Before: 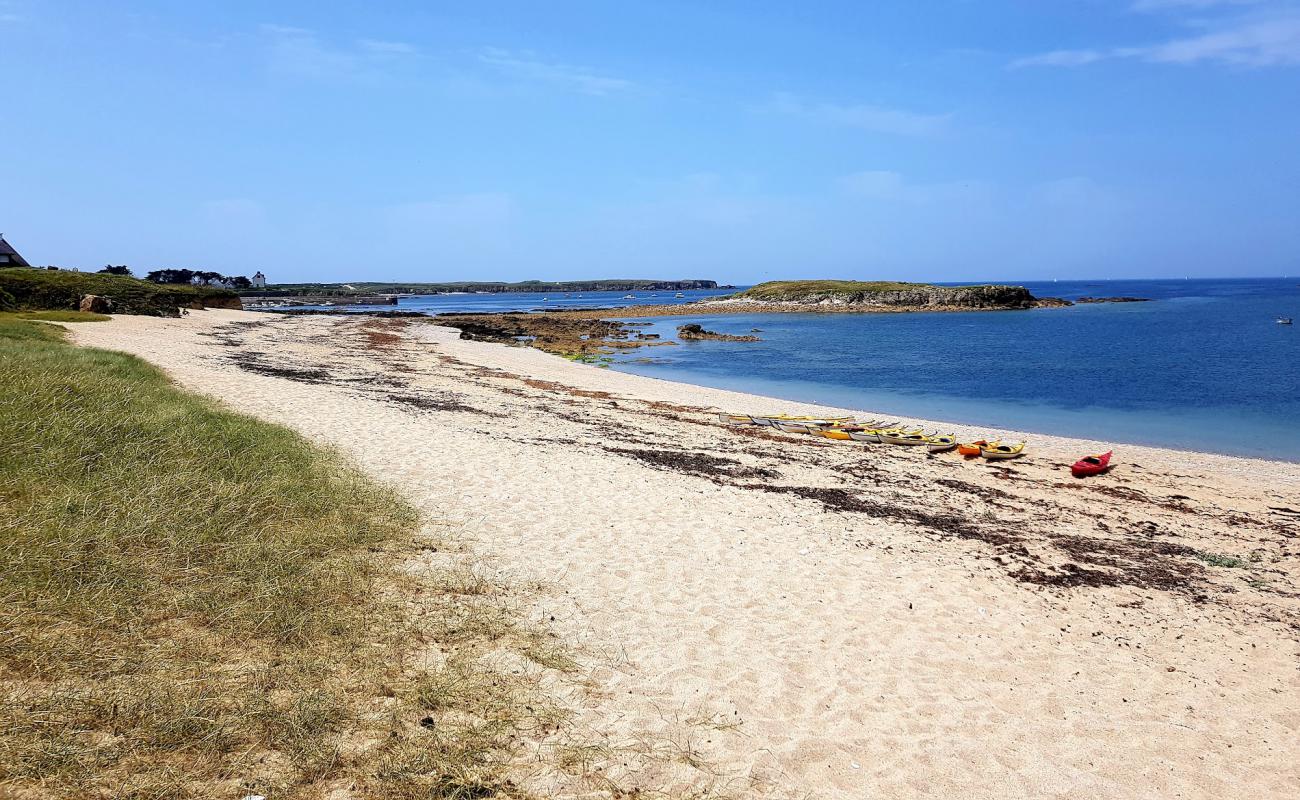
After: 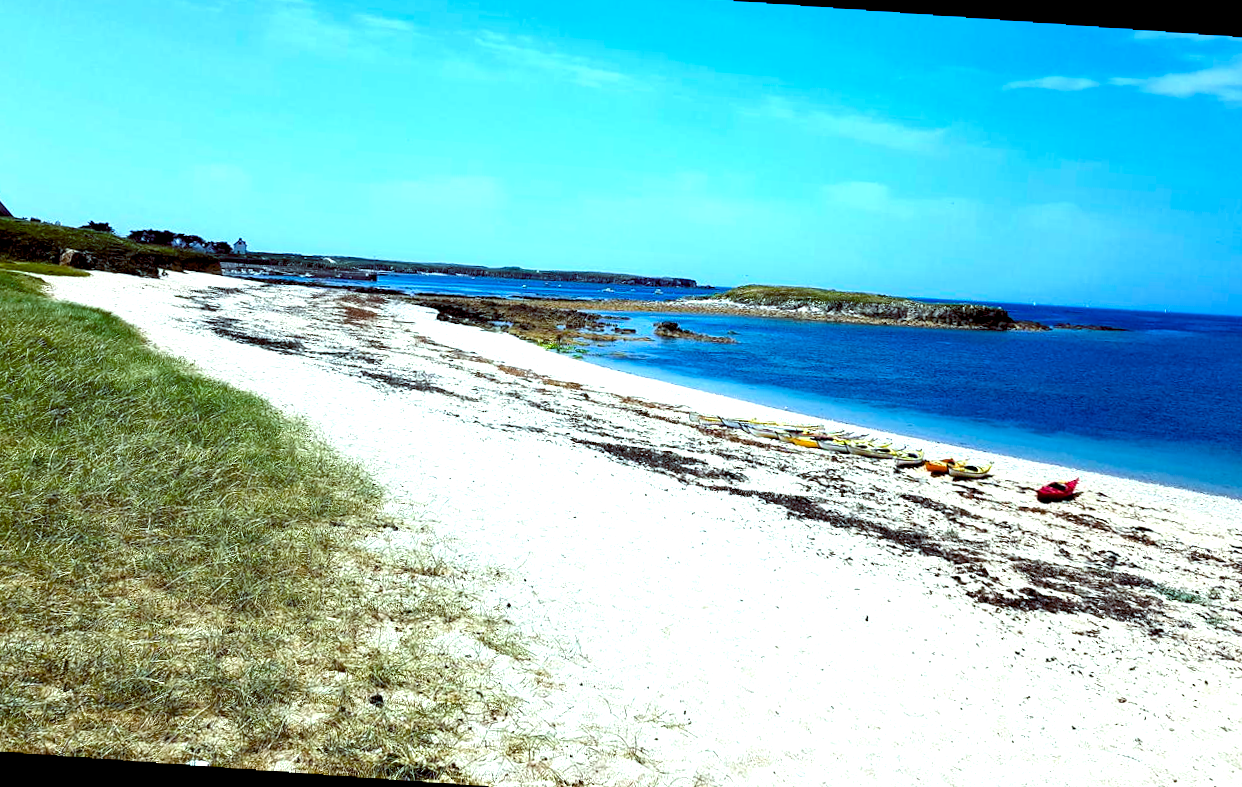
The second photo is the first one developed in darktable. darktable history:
tone equalizer: on, module defaults
rotate and perspective: rotation 1.72°, automatic cropping off
crop and rotate: angle -2.38°
color balance rgb: shadows lift › luminance -7.7%, shadows lift › chroma 2.13%, shadows lift › hue 200.79°, power › luminance -7.77%, power › chroma 2.27%, power › hue 220.69°, highlights gain › luminance 15.15%, highlights gain › chroma 4%, highlights gain › hue 209.35°, global offset › luminance -0.21%, global offset › chroma 0.27%, perceptual saturation grading › global saturation 24.42%, perceptual saturation grading › highlights -24.42%, perceptual saturation grading › mid-tones 24.42%, perceptual saturation grading › shadows 40%, perceptual brilliance grading › global brilliance -5%, perceptual brilliance grading › highlights 24.42%, perceptual brilliance grading › mid-tones 7%, perceptual brilliance grading › shadows -5%
